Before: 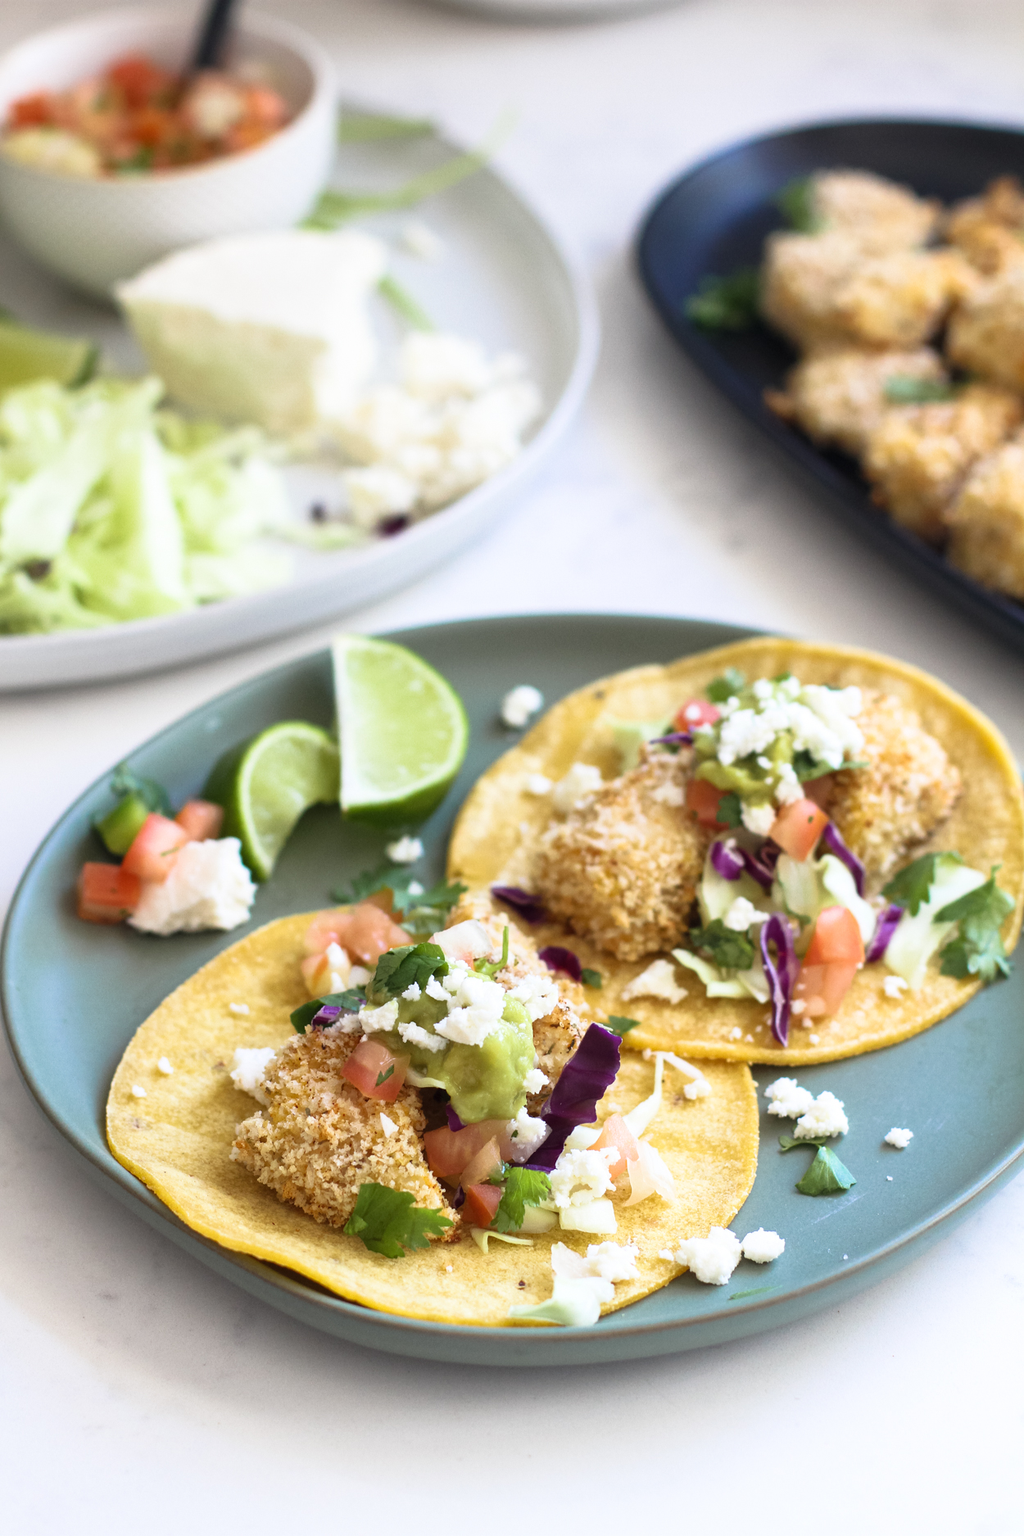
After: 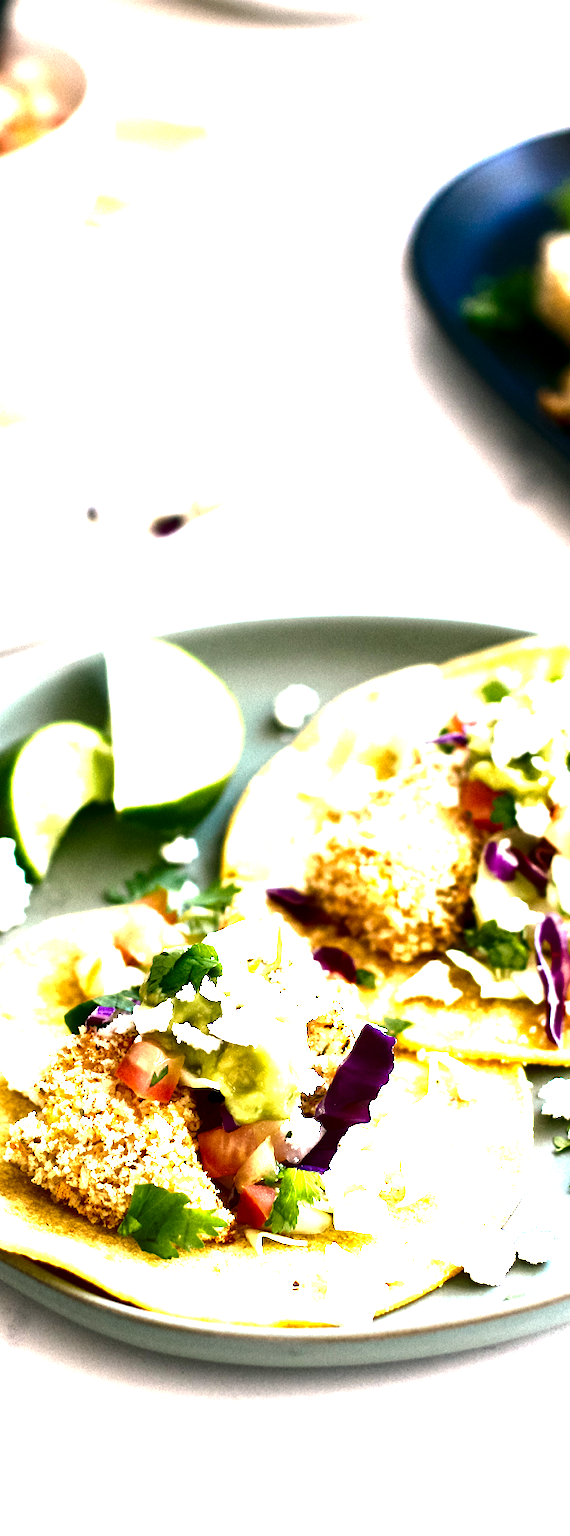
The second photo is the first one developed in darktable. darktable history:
color correction: highlights a* 4.59, highlights b* 4.96, shadows a* -7.35, shadows b* 4.72
crop: left 22.126%, right 22.123%, bottom 0.006%
local contrast: highlights 106%, shadows 100%, detail 119%, midtone range 0.2
contrast brightness saturation: contrast 0.092, brightness -0.581, saturation 0.172
exposure: black level correction 0.001, exposure 1.738 EV, compensate highlight preservation false
